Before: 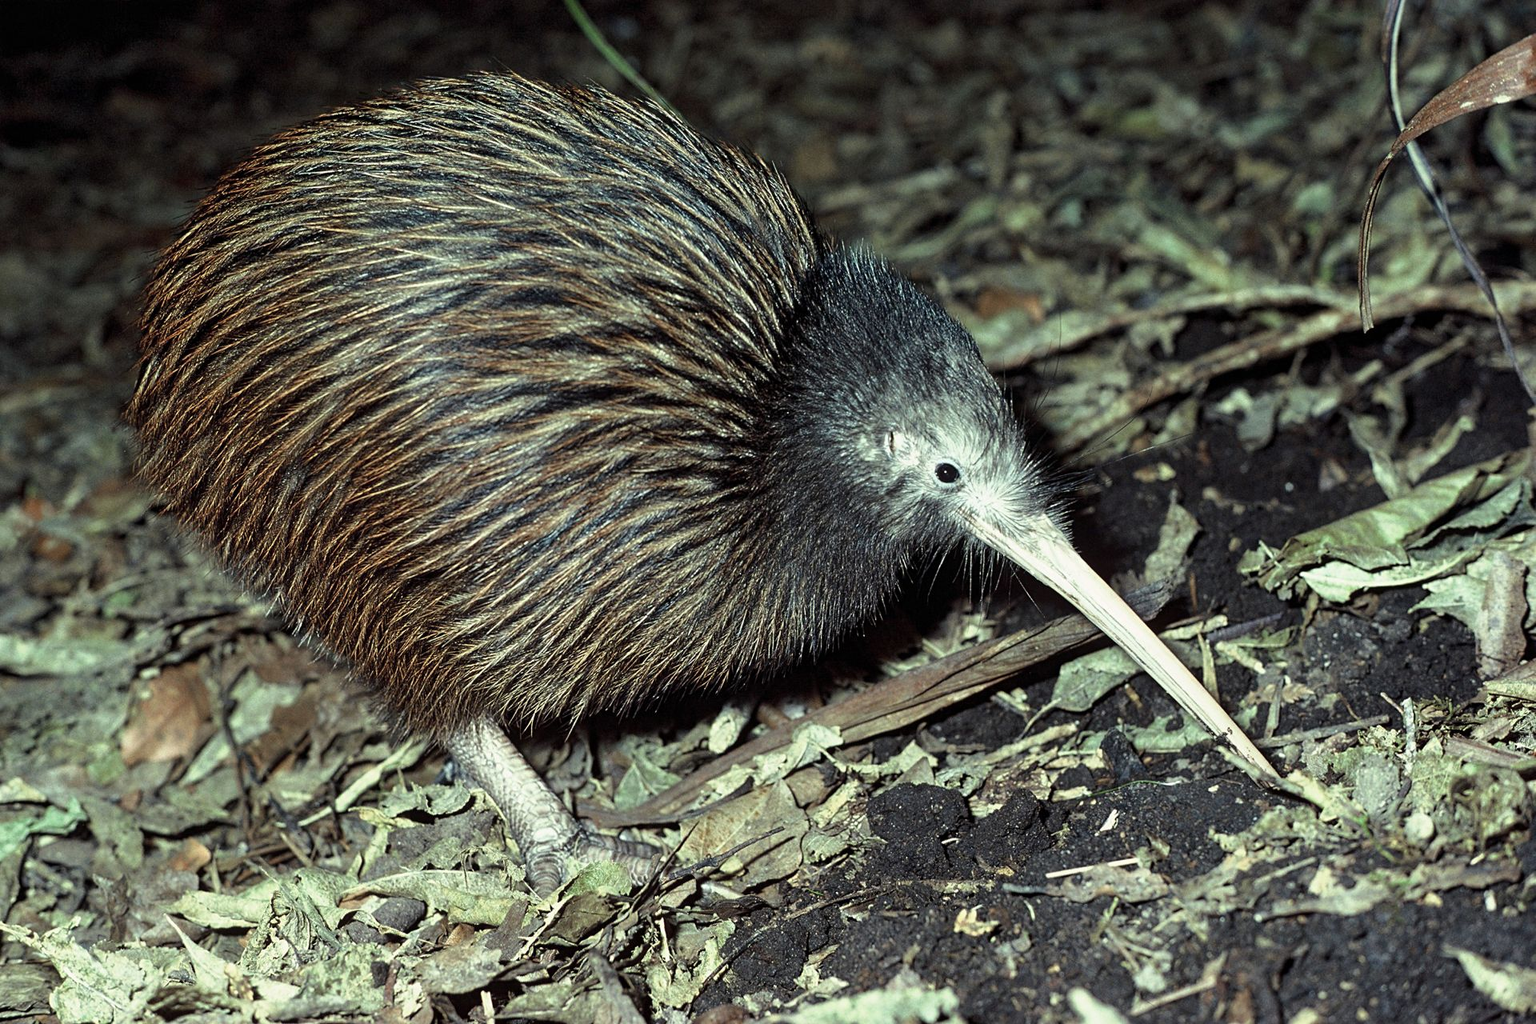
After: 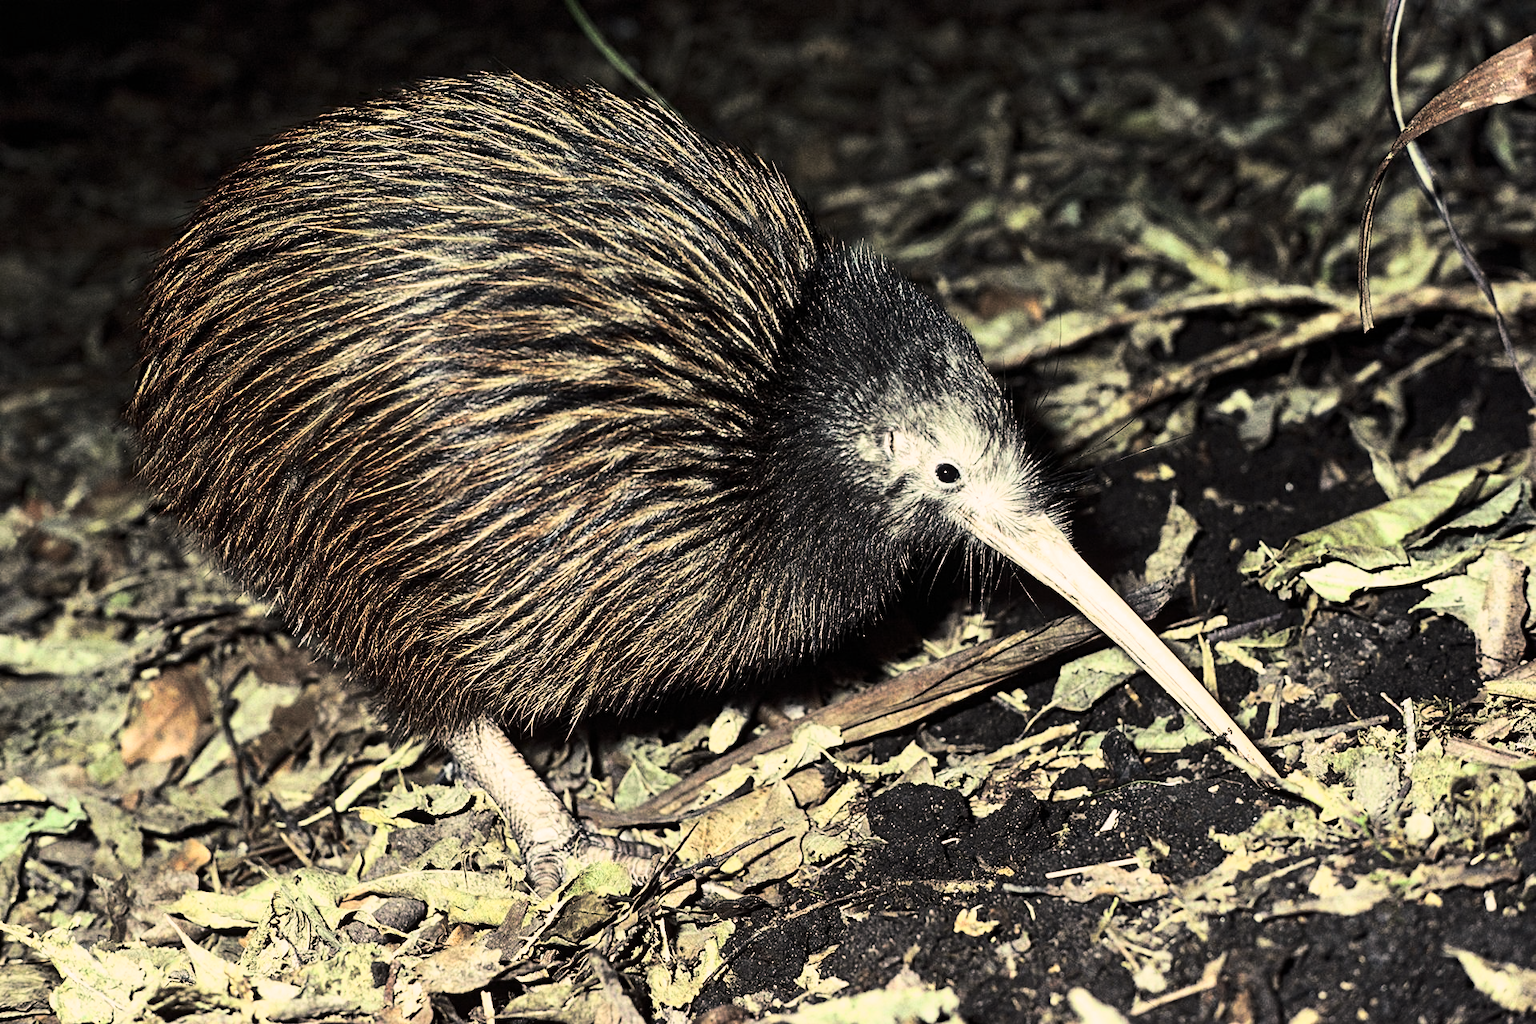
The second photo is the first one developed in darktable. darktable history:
contrast brightness saturation: contrast 0.4, brightness 0.1, saturation 0.21
split-toning: shadows › hue 36°, shadows › saturation 0.05, highlights › hue 10.8°, highlights › saturation 0.15, compress 40%
color correction: highlights a* 11.96, highlights b* 11.58
